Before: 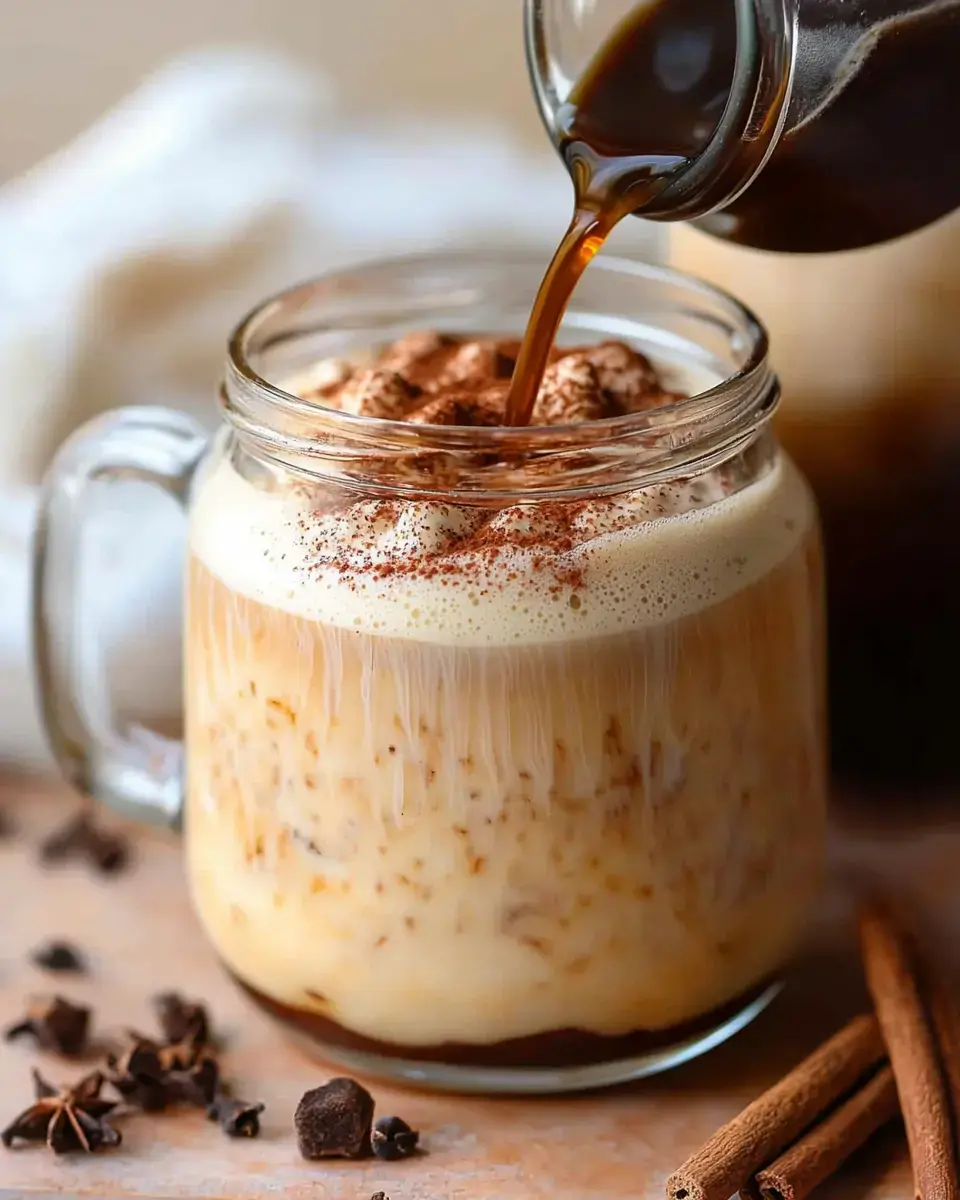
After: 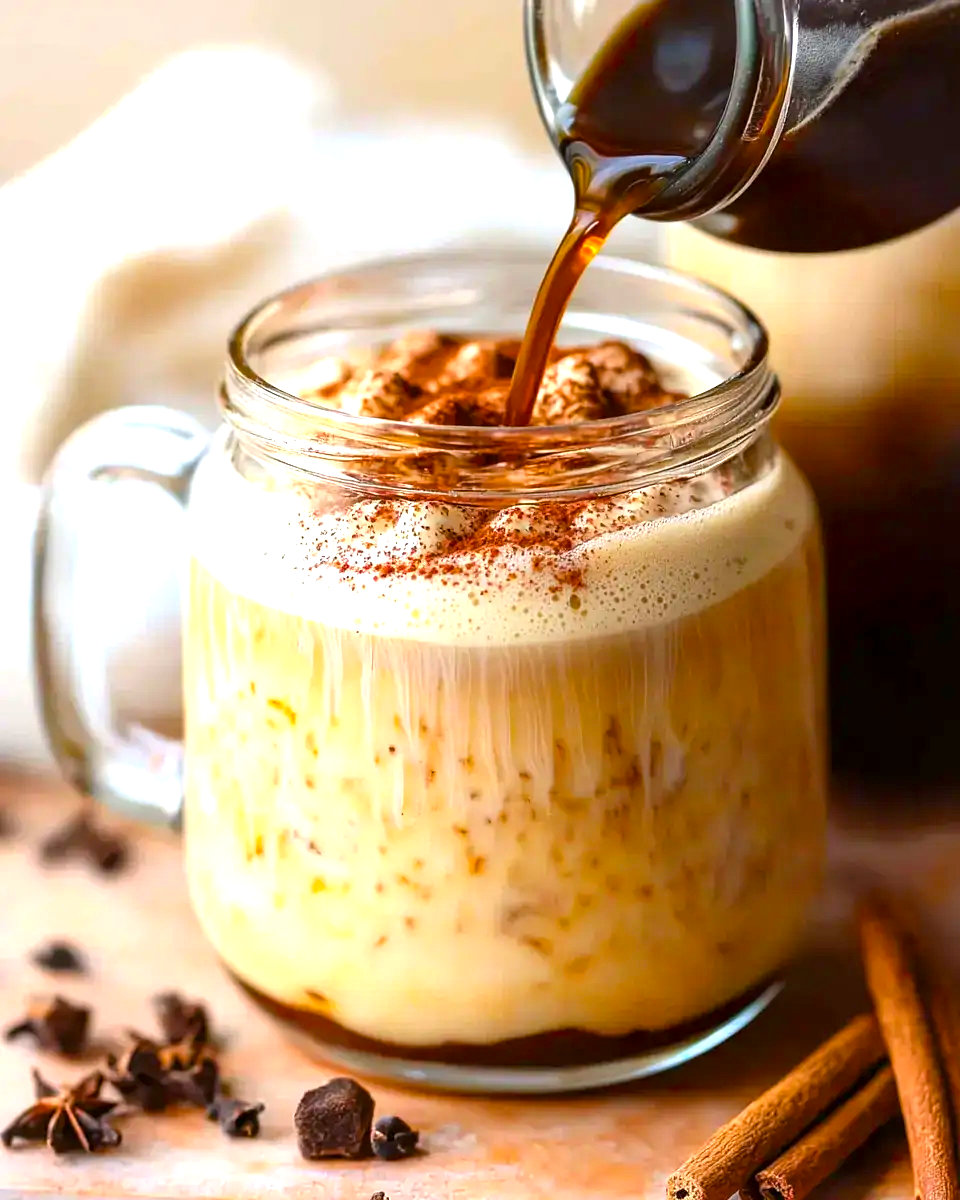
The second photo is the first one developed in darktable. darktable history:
local contrast: highlights 61%, shadows 106%, detail 107%, midtone range 0.529
exposure: black level correction 0, exposure 0.877 EV, compensate exposure bias true, compensate highlight preservation false
color balance rgb: perceptual saturation grading › global saturation 30%, global vibrance 10%
